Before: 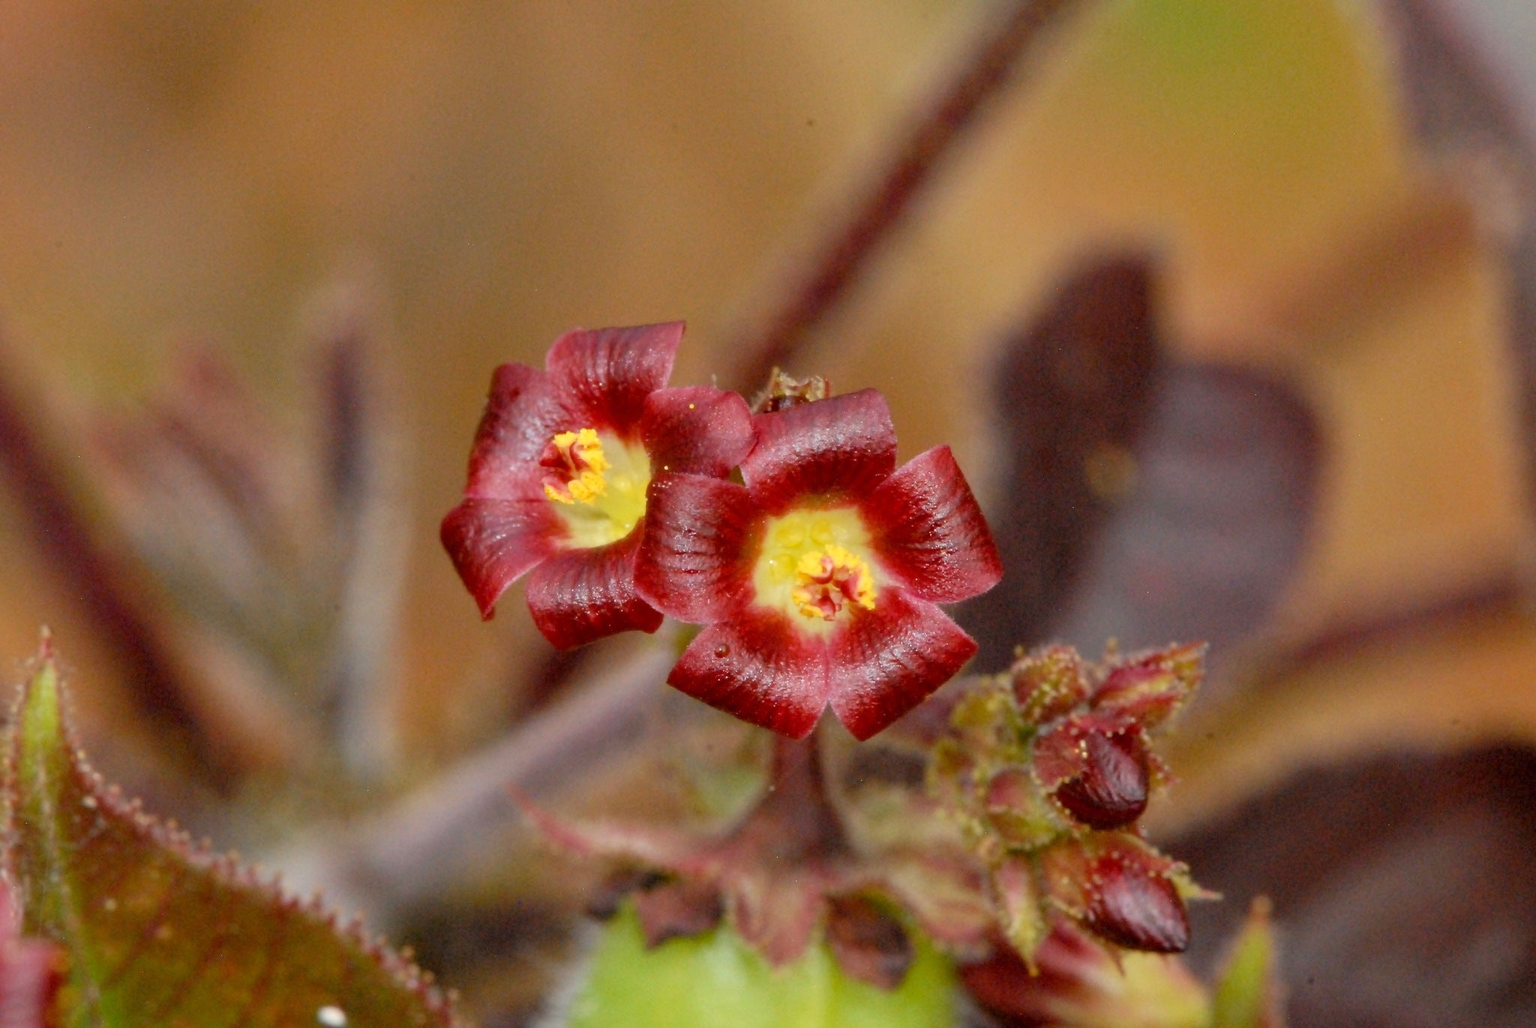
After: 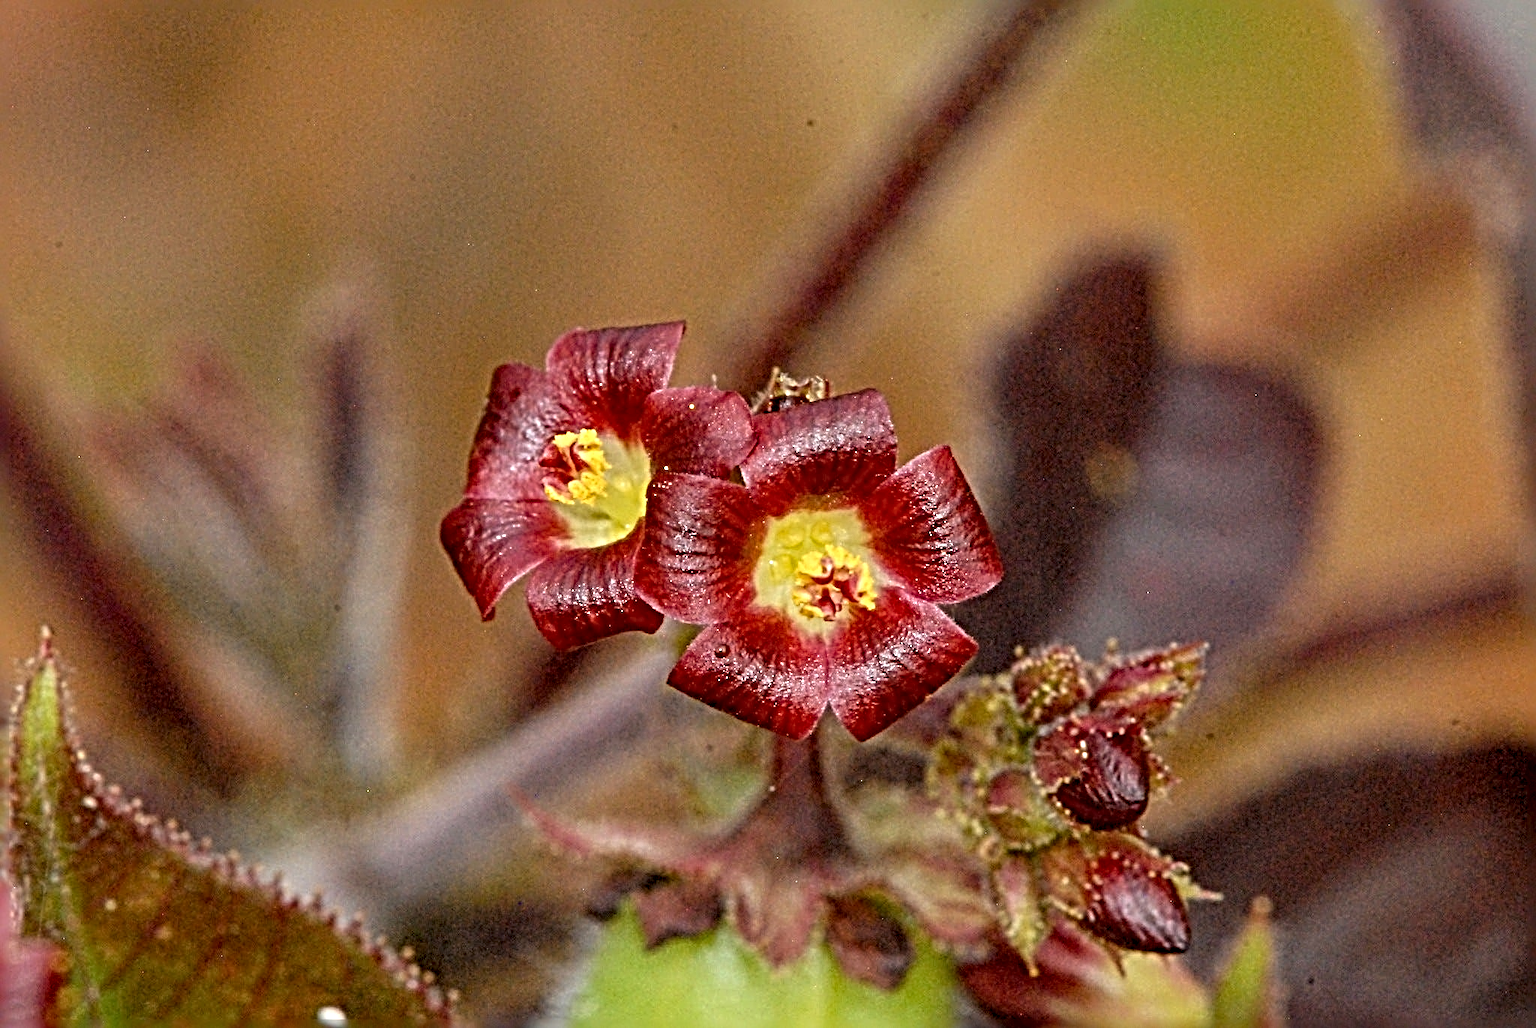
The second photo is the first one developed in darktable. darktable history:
sharpen: radius 6.273, amount 1.794, threshold 0.192
local contrast: on, module defaults
